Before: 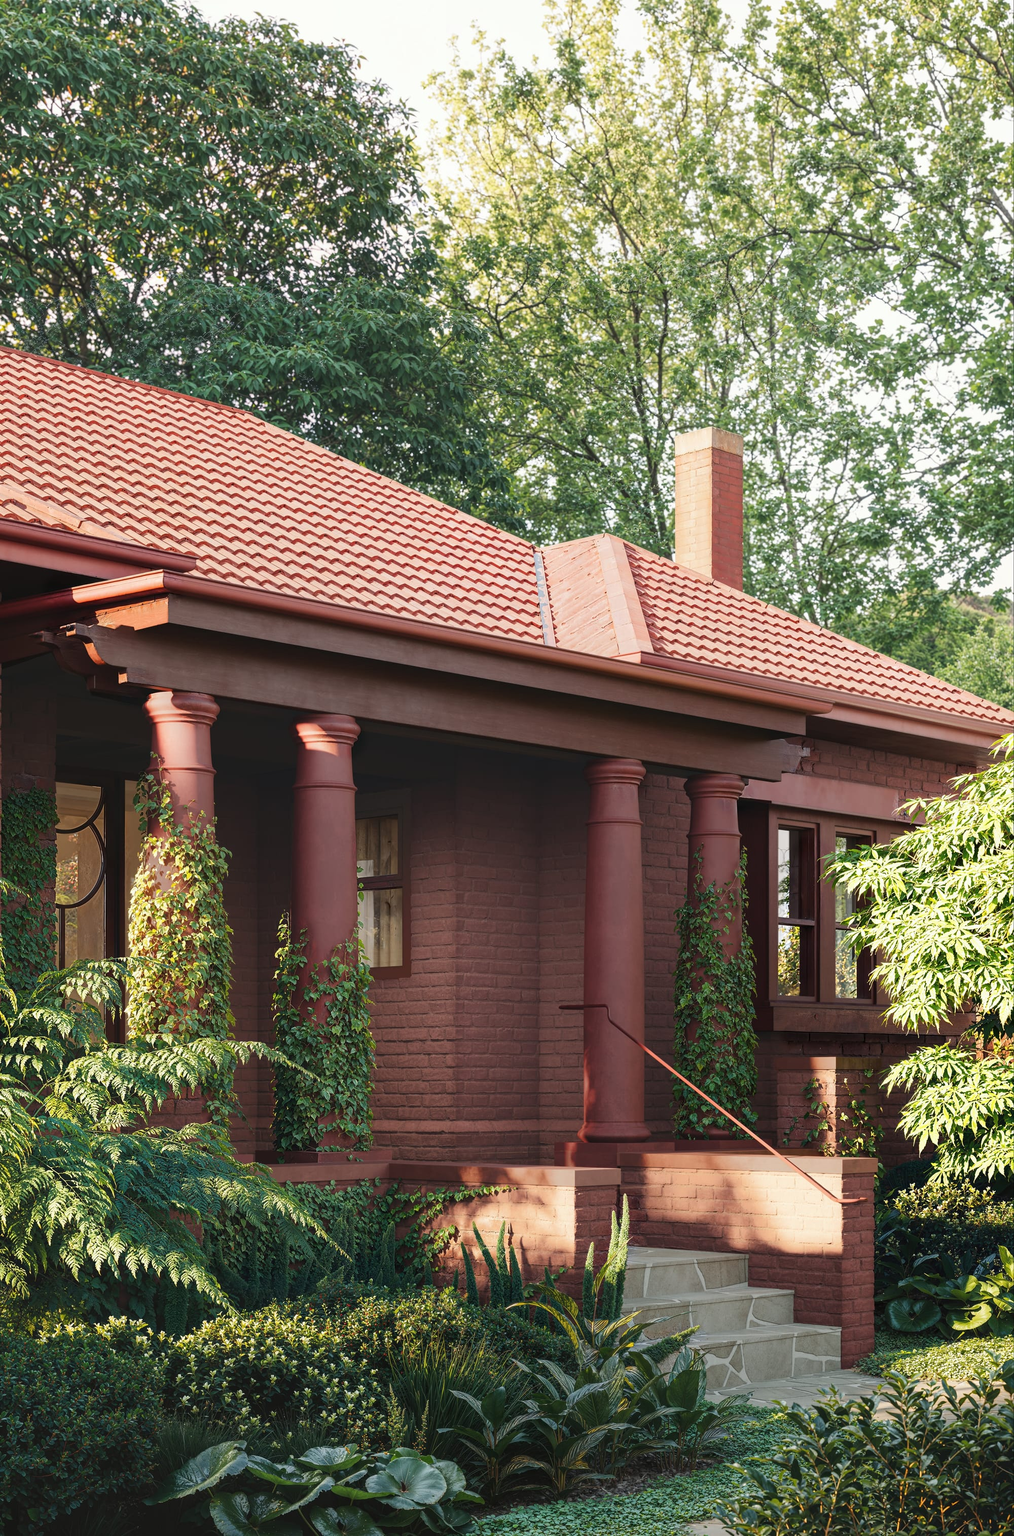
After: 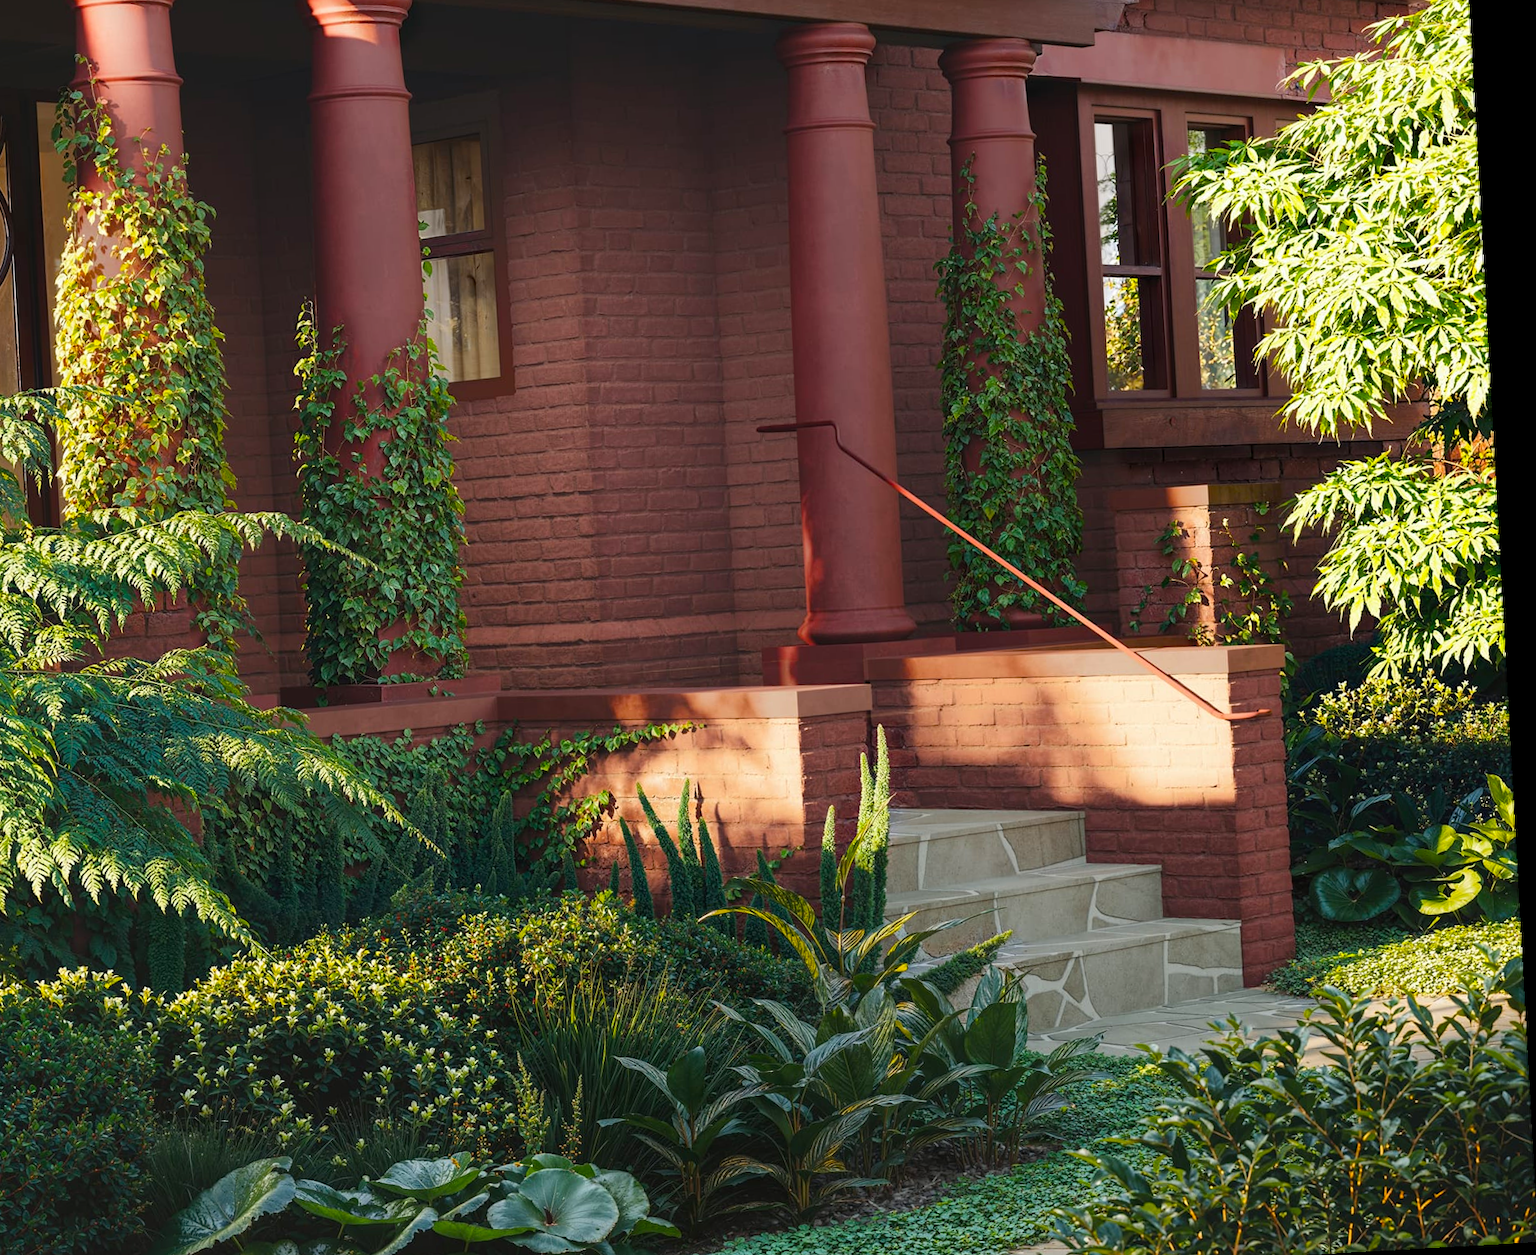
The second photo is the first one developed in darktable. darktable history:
color balance rgb: perceptual saturation grading › global saturation 30%
crop and rotate: left 13.306%, top 48.129%, bottom 2.928%
rotate and perspective: rotation -3.18°, automatic cropping off
